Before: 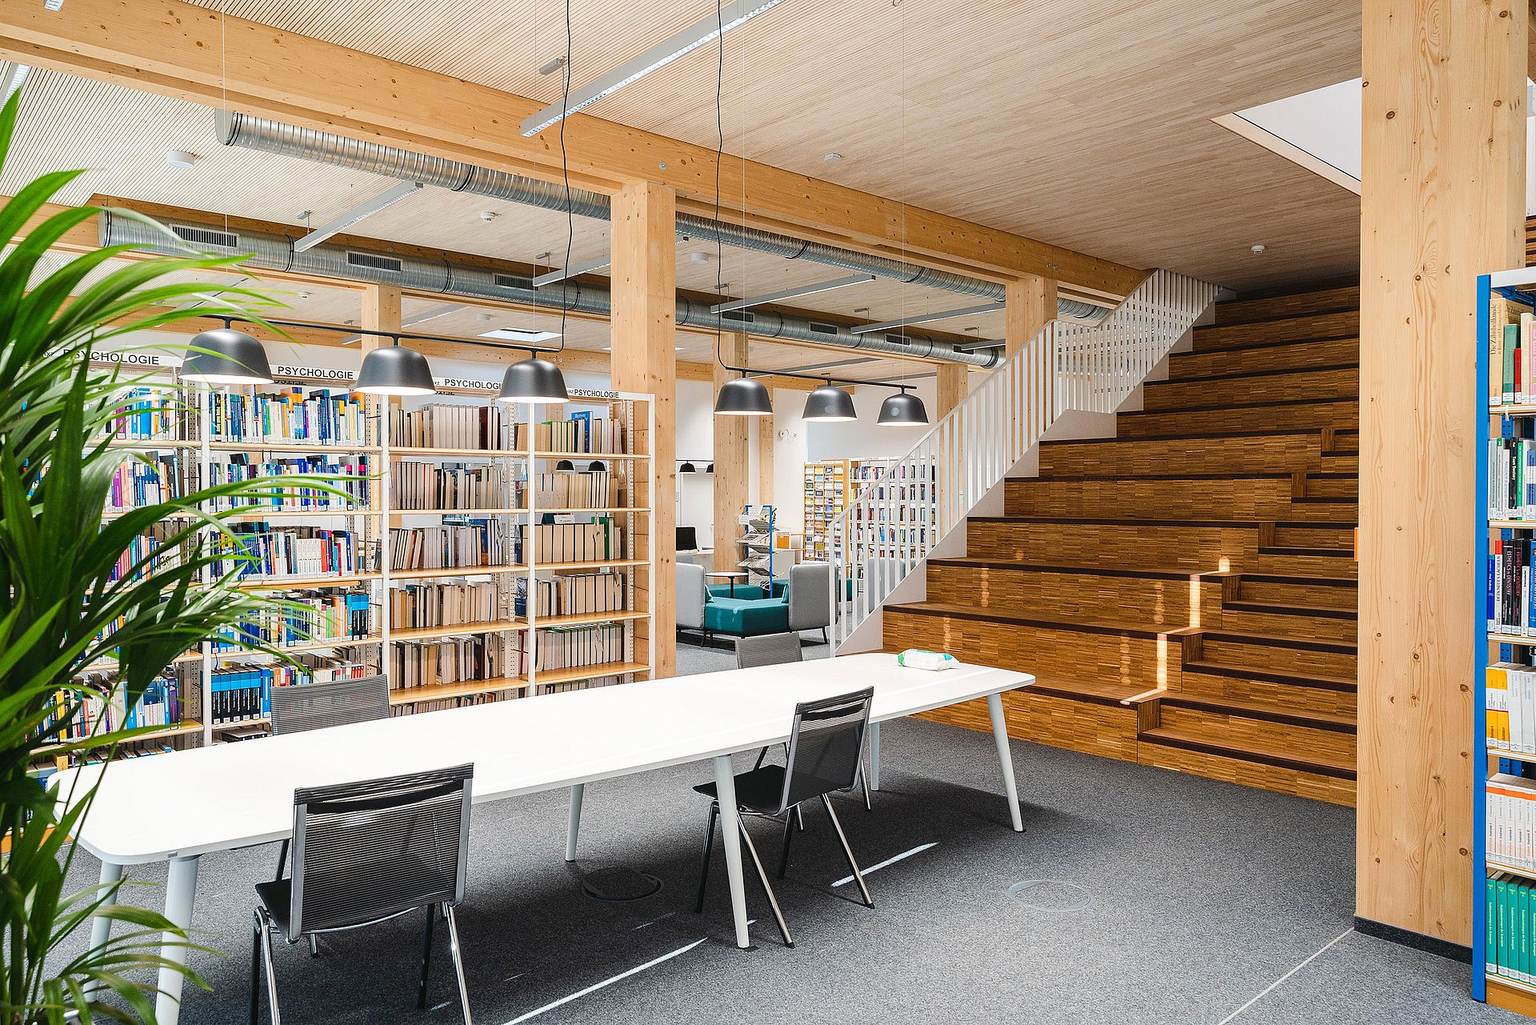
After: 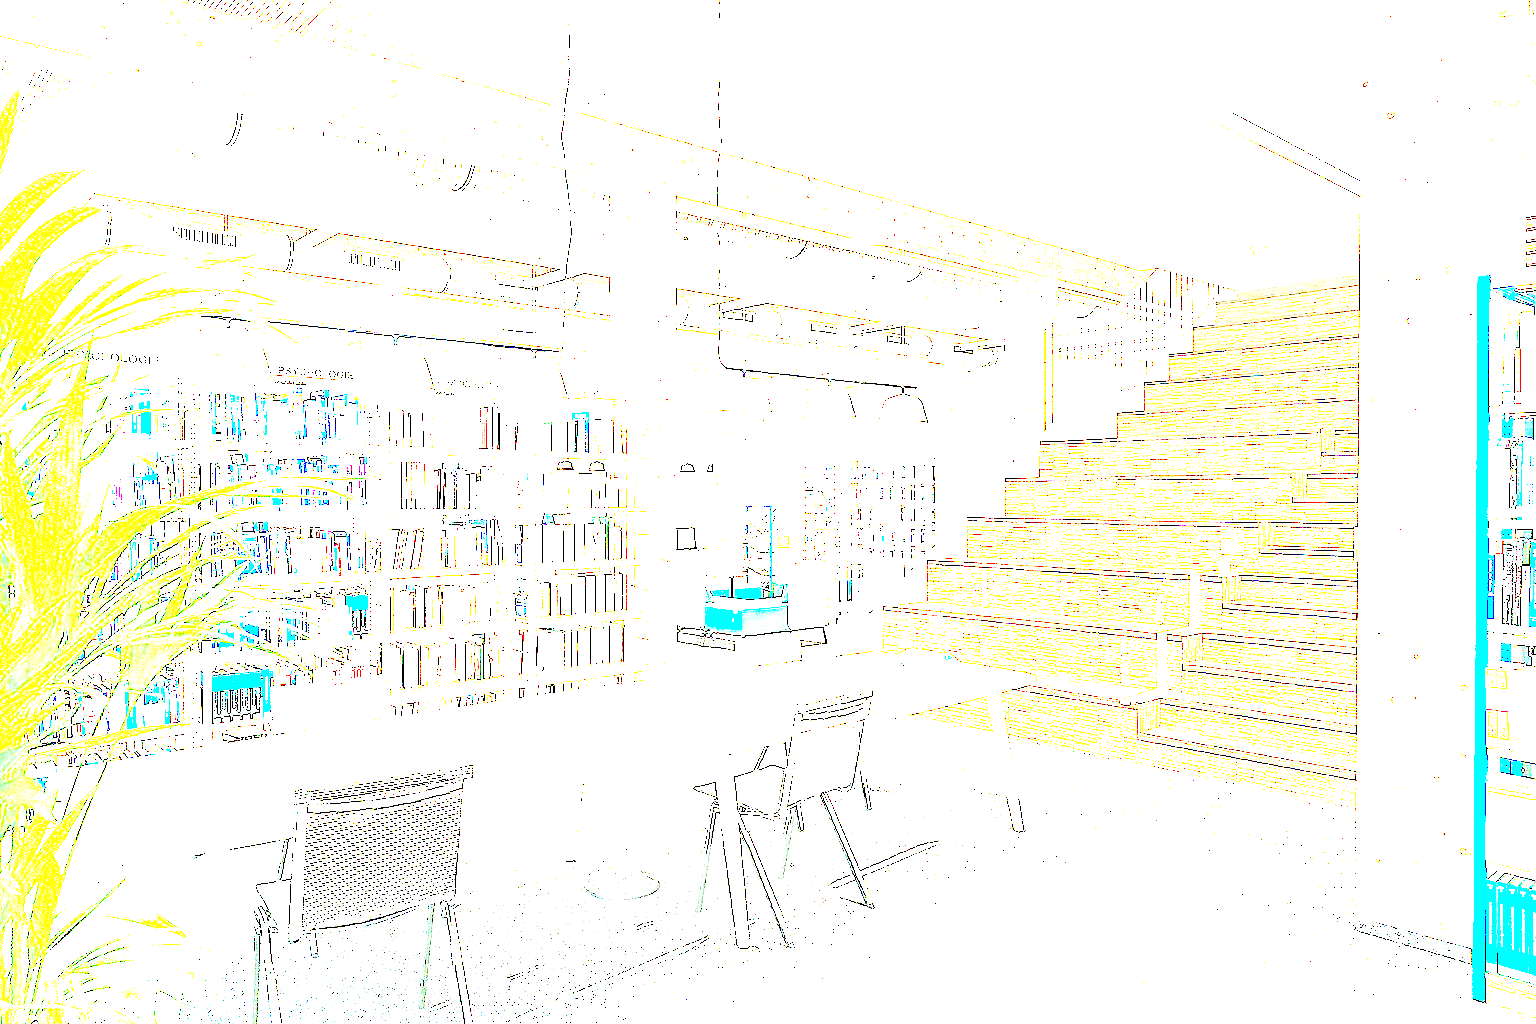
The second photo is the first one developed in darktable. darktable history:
exposure: exposure 8 EV, compensate highlight preservation false
color balance: lift [1.005, 0.99, 1.007, 1.01], gamma [1, 1.034, 1.032, 0.966], gain [0.873, 1.055, 1.067, 0.933]
